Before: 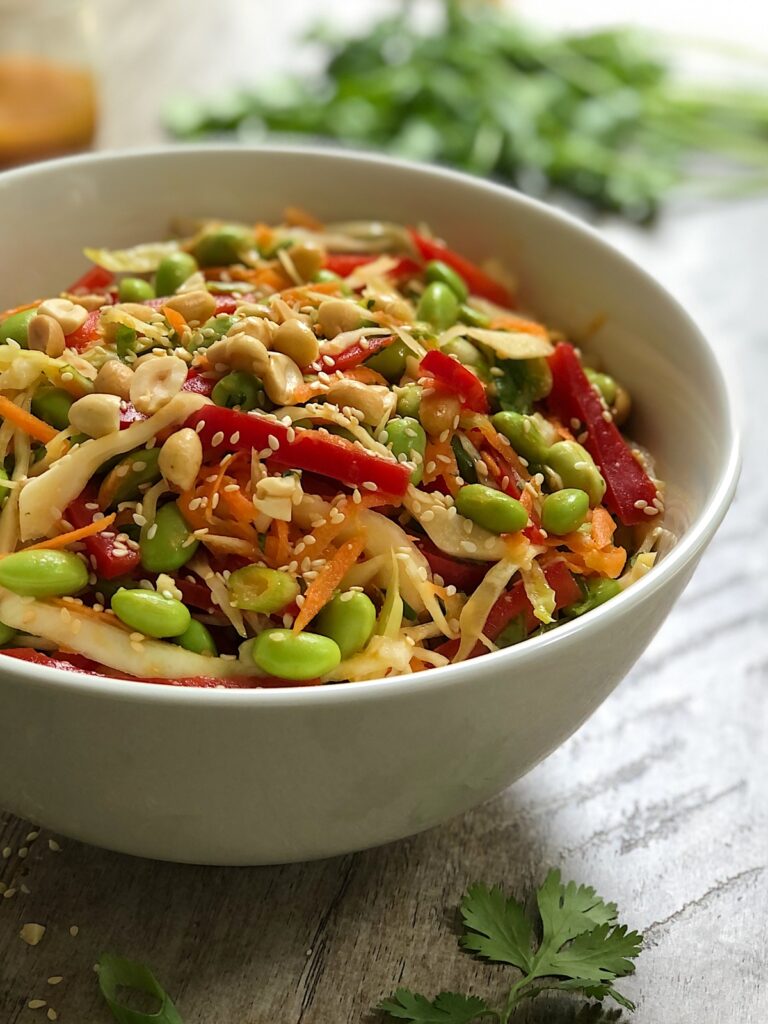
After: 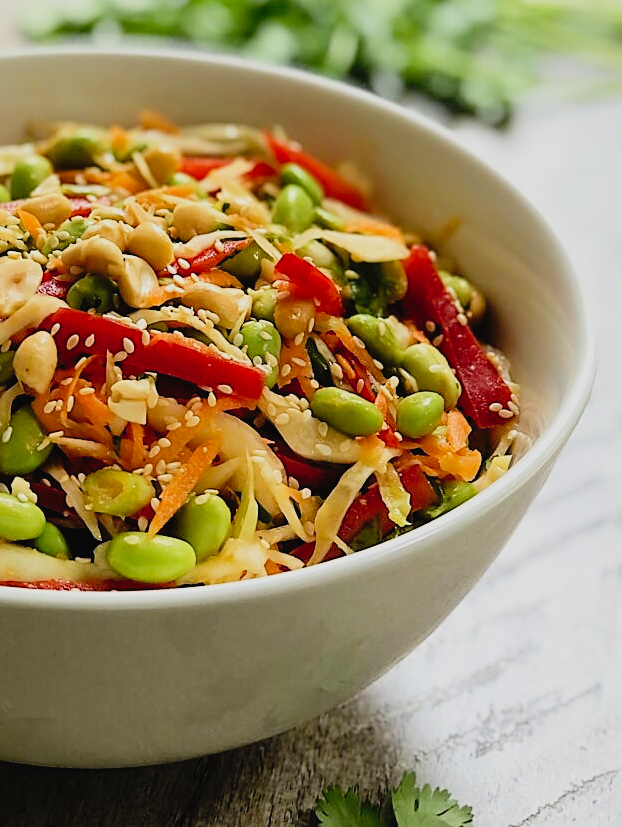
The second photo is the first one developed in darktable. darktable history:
filmic rgb: black relative exposure -7.65 EV, white relative exposure 4.56 EV, hardness 3.61, contrast 1.052, color science v6 (2022)
sharpen: on, module defaults
tone curve: curves: ch0 [(0, 0.022) (0.114, 0.088) (0.282, 0.316) (0.446, 0.511) (0.613, 0.693) (0.786, 0.843) (0.999, 0.949)]; ch1 [(0, 0) (0.395, 0.343) (0.463, 0.427) (0.486, 0.474) (0.503, 0.5) (0.535, 0.522) (0.555, 0.546) (0.594, 0.614) (0.755, 0.793) (1, 1)]; ch2 [(0, 0) (0.369, 0.388) (0.449, 0.431) (0.501, 0.5) (0.528, 0.517) (0.561, 0.59) (0.612, 0.646) (0.697, 0.721) (1, 1)], preserve colors none
exposure: black level correction 0.001, compensate highlight preservation false
crop: left 18.896%, top 9.524%, right 0%, bottom 9.713%
